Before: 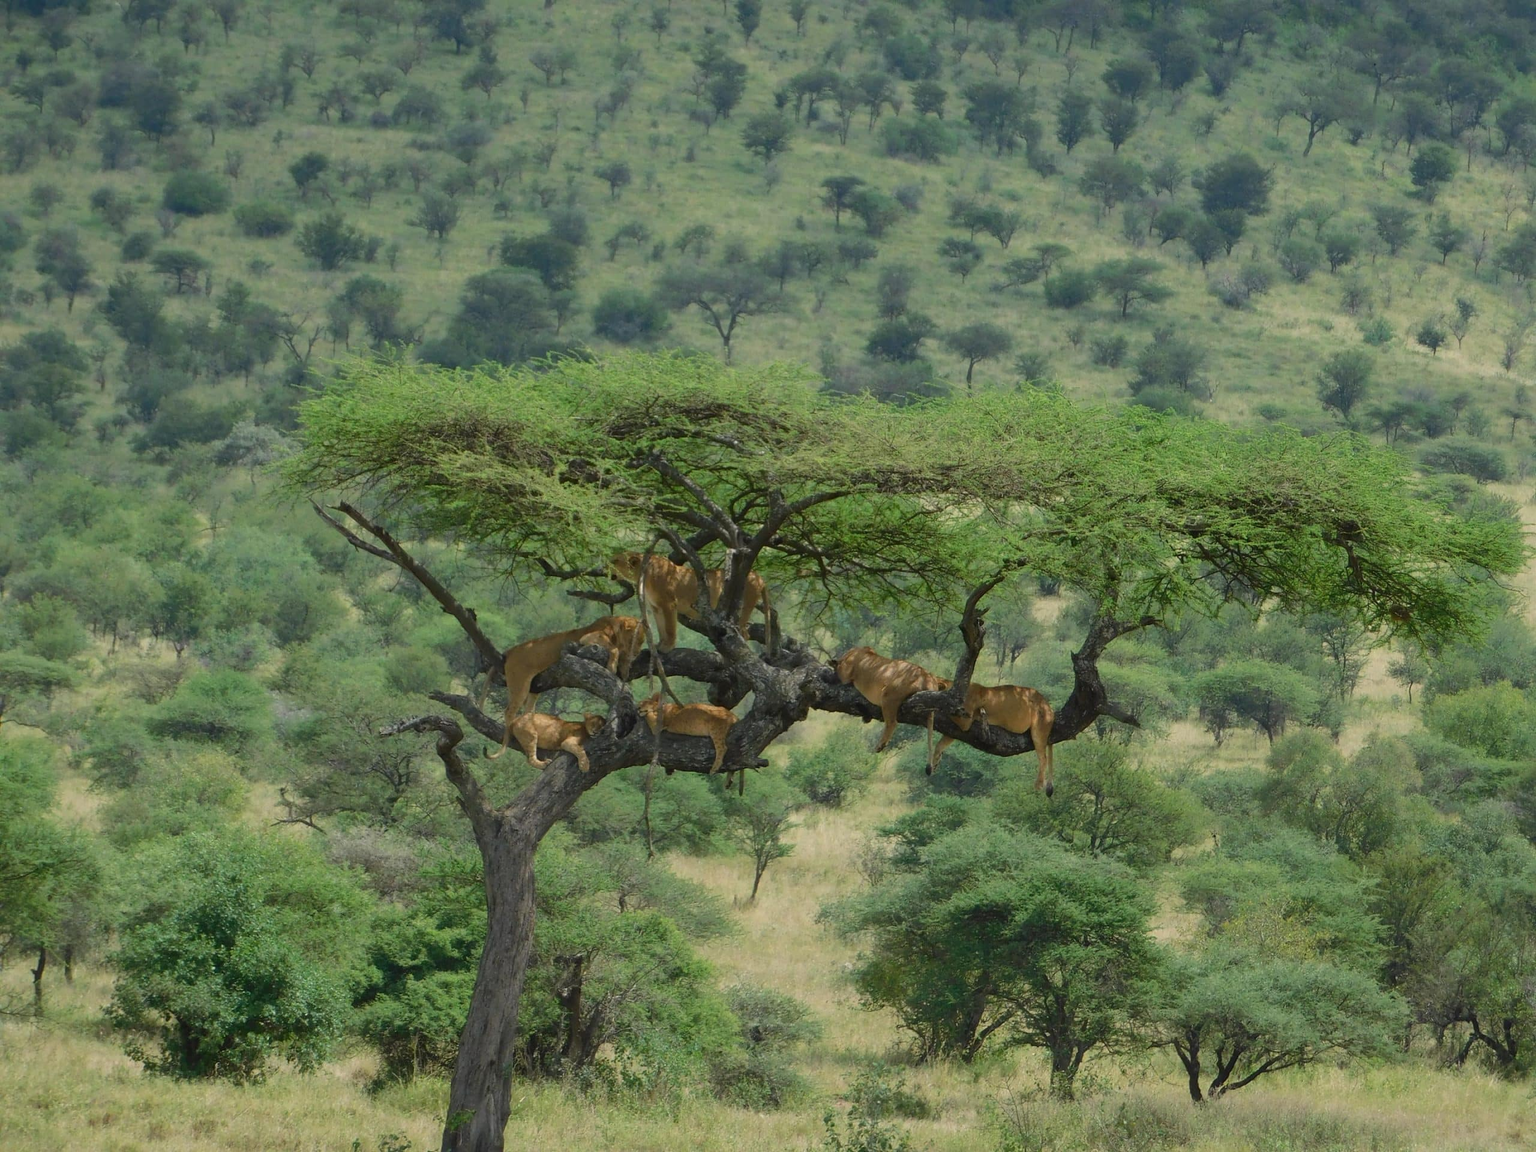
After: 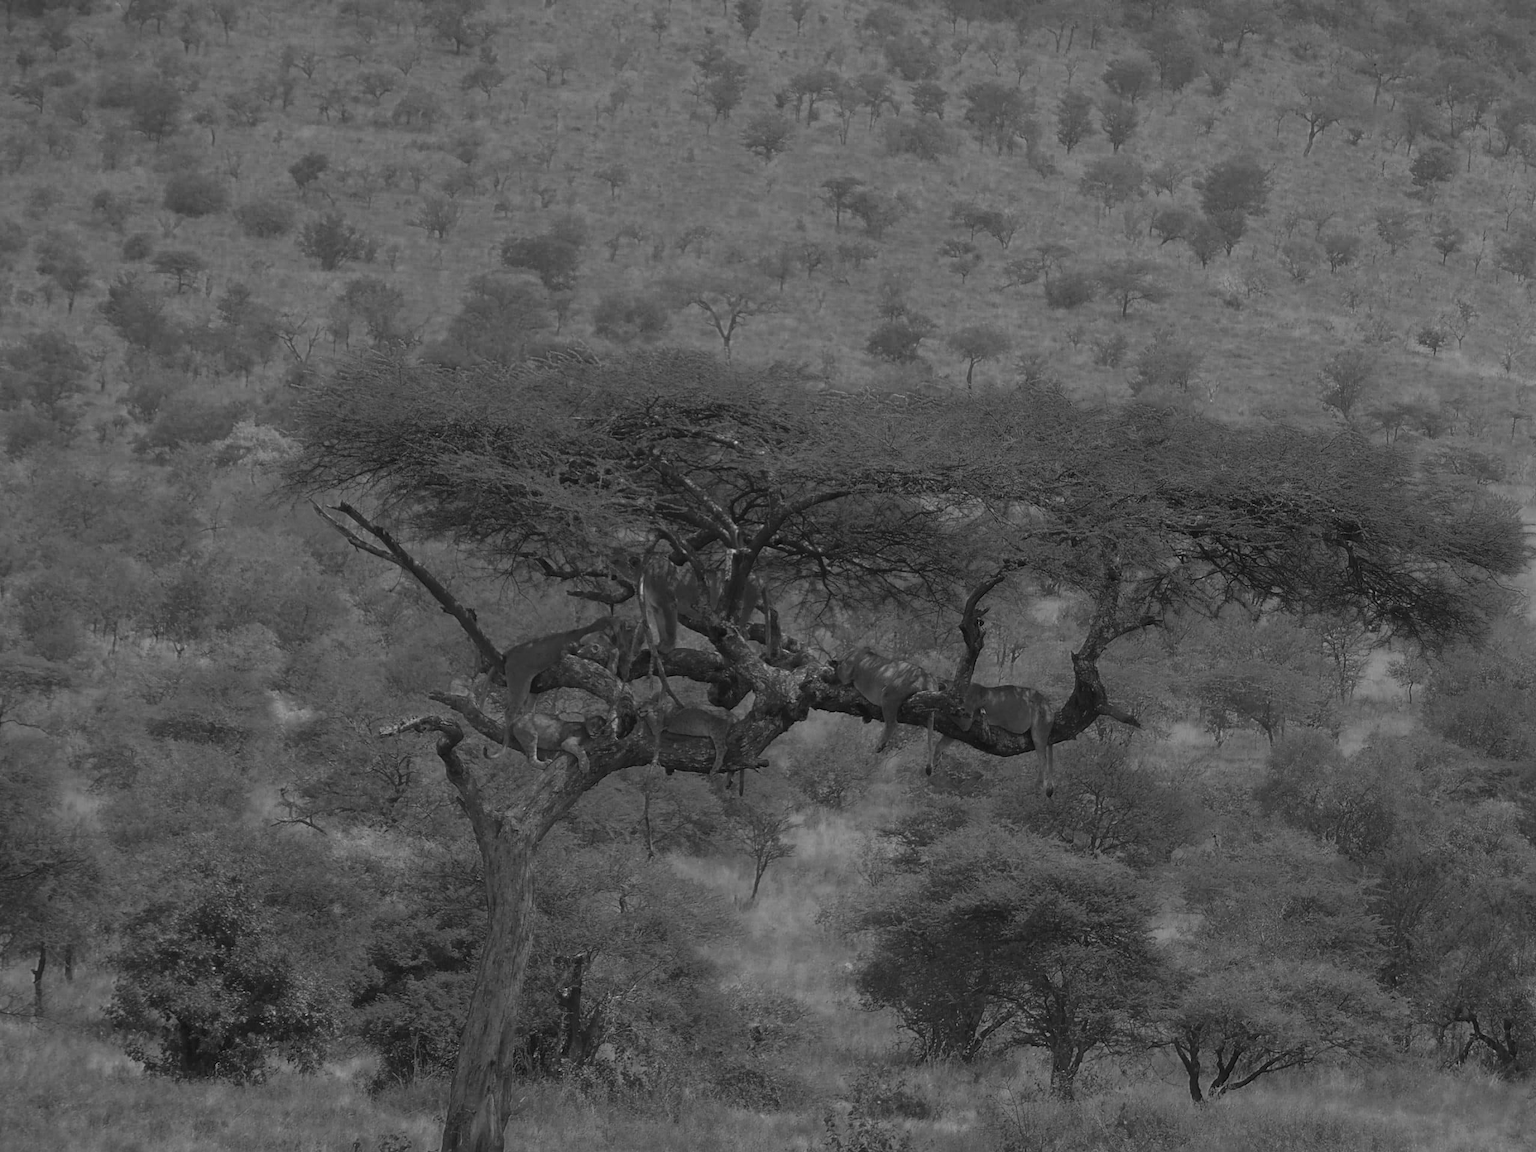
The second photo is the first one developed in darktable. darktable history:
shadows and highlights: shadows -24.28, highlights 49.77, soften with gaussian
white balance: red 0.967, blue 1.049
color zones: curves: ch0 [(0.287, 0.048) (0.493, 0.484) (0.737, 0.816)]; ch1 [(0, 0) (0.143, 0) (0.286, 0) (0.429, 0) (0.571, 0) (0.714, 0) (0.857, 0)]
